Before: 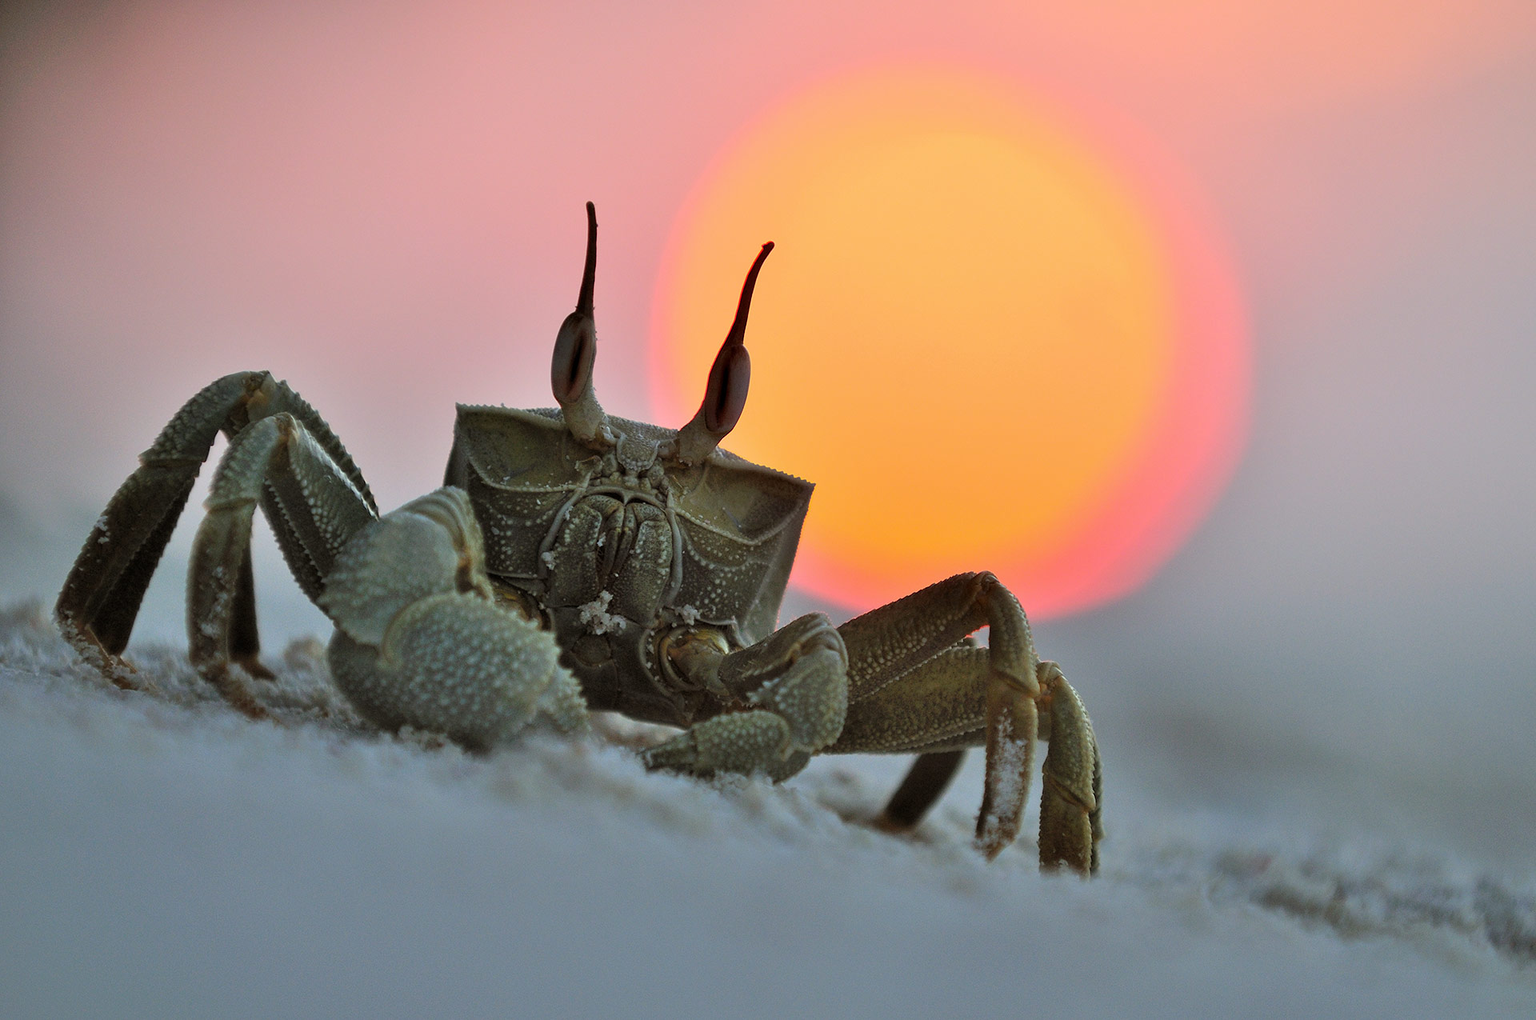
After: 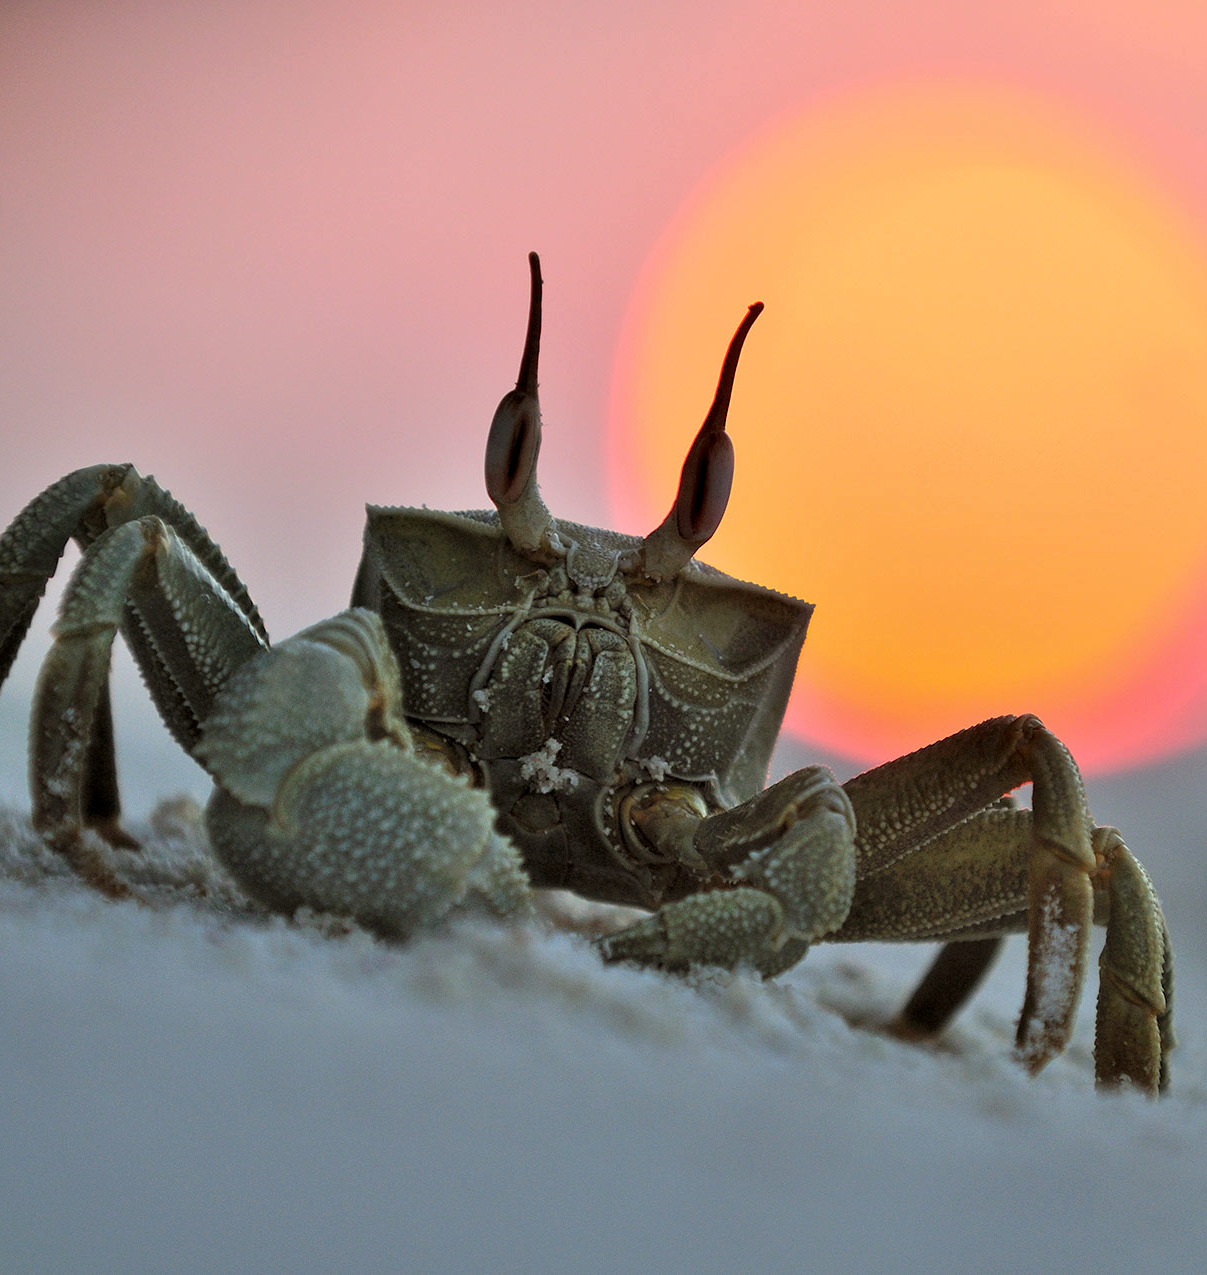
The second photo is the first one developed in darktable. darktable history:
crop: left 10.641%, right 26.49%
local contrast: highlights 103%, shadows 101%, detail 119%, midtone range 0.2
